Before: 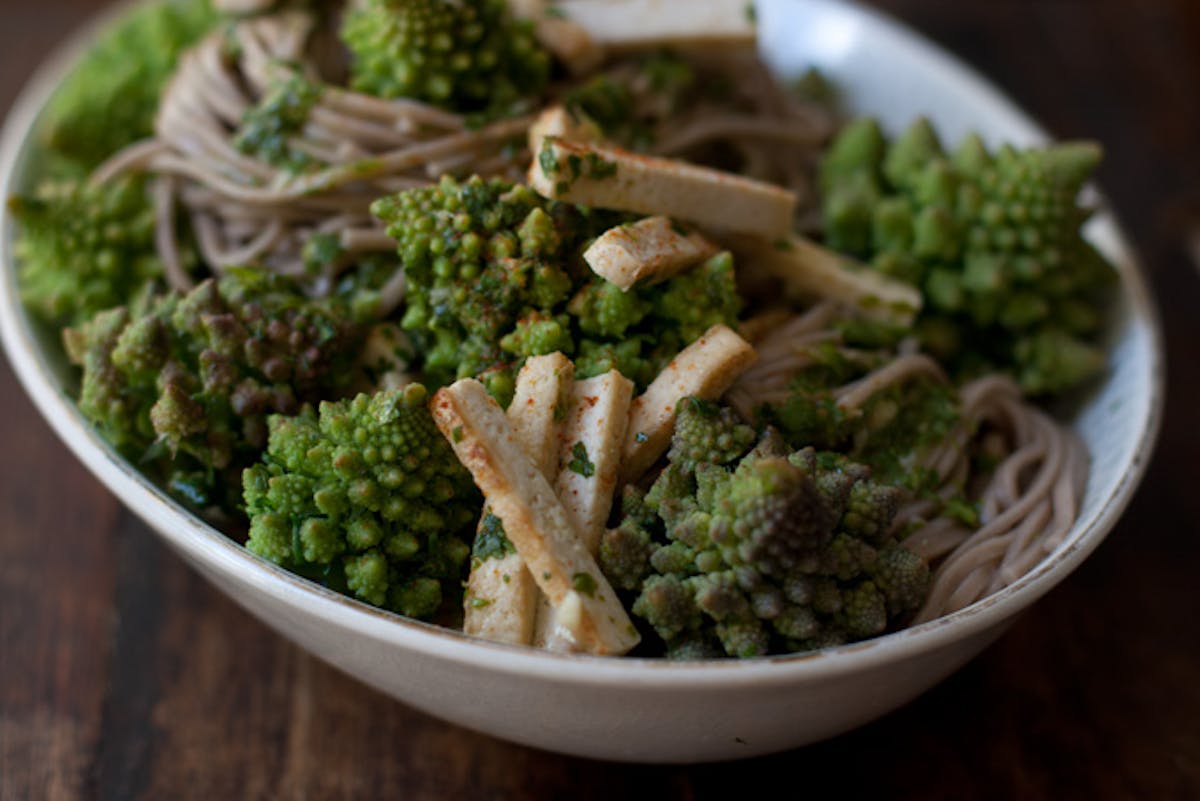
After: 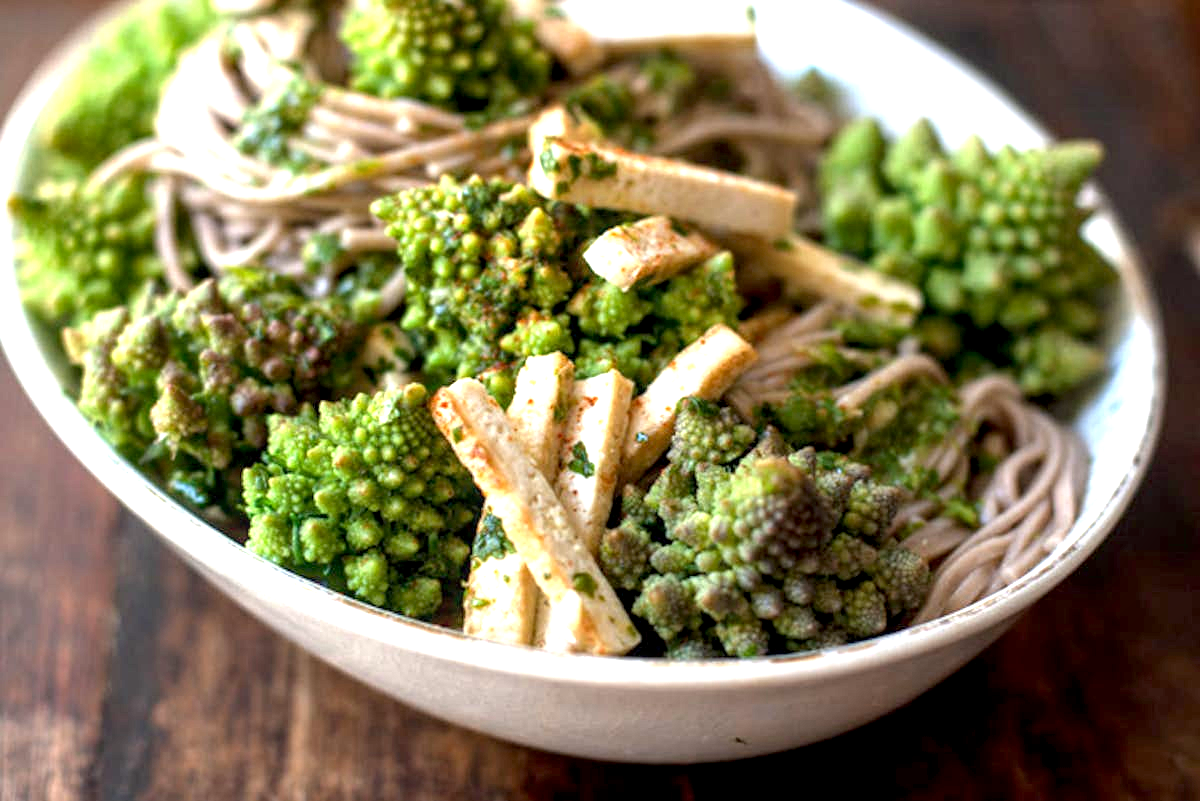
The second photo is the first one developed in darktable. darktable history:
exposure: black level correction 0.001, exposure 1.998 EV, compensate highlight preservation false
local contrast: detail 130%
